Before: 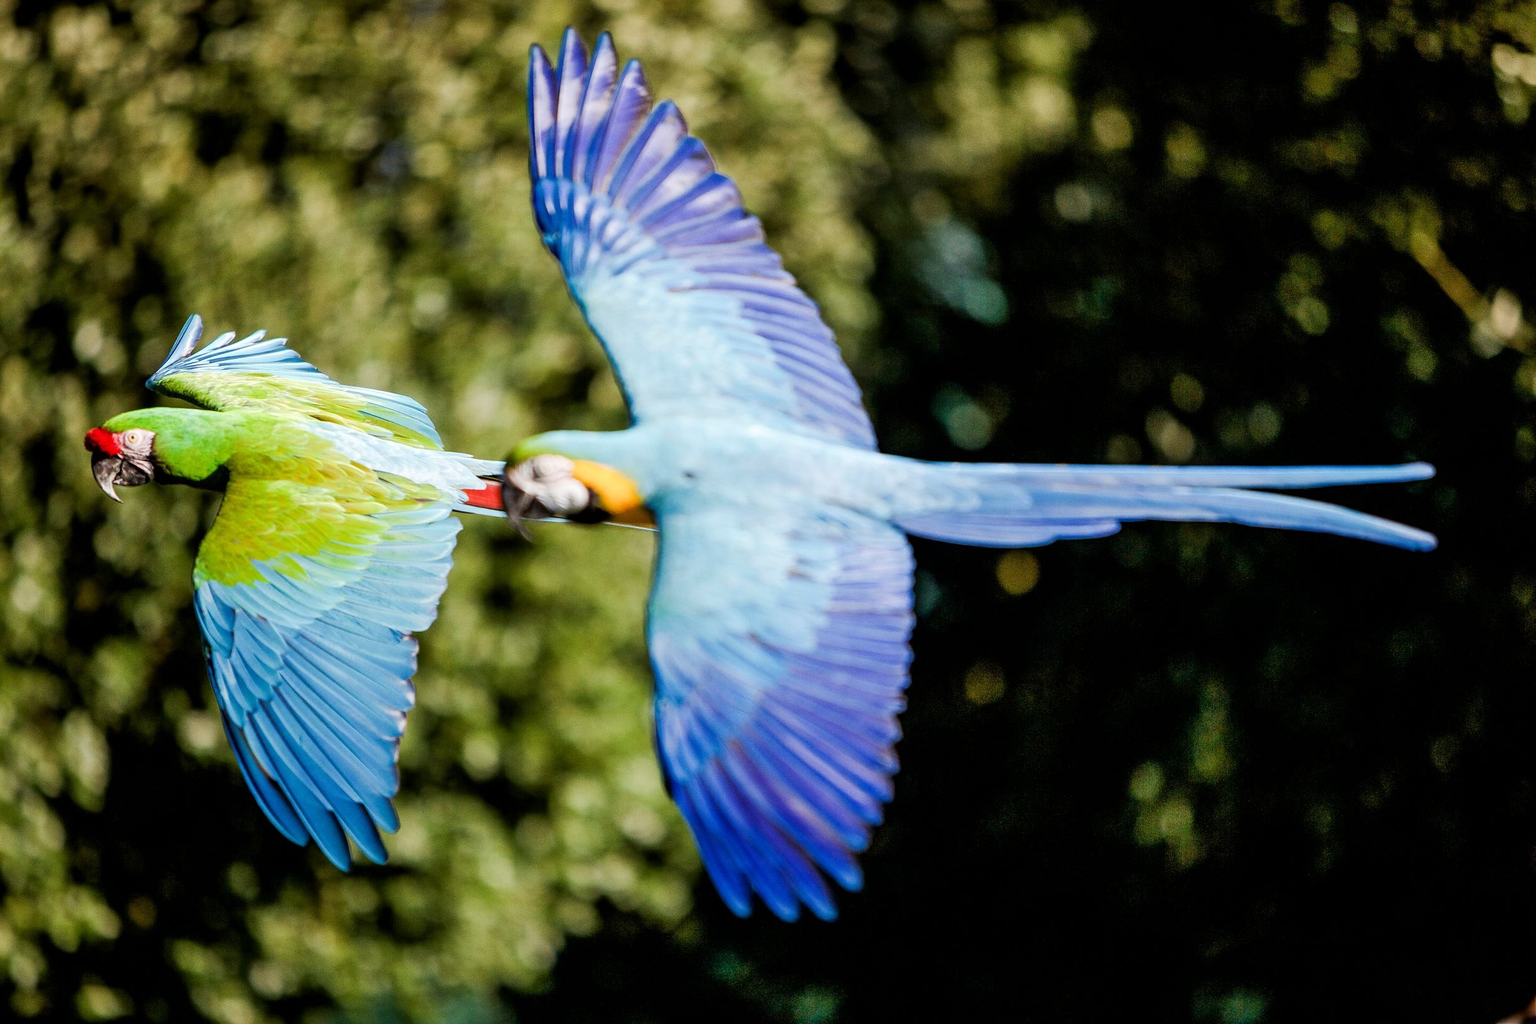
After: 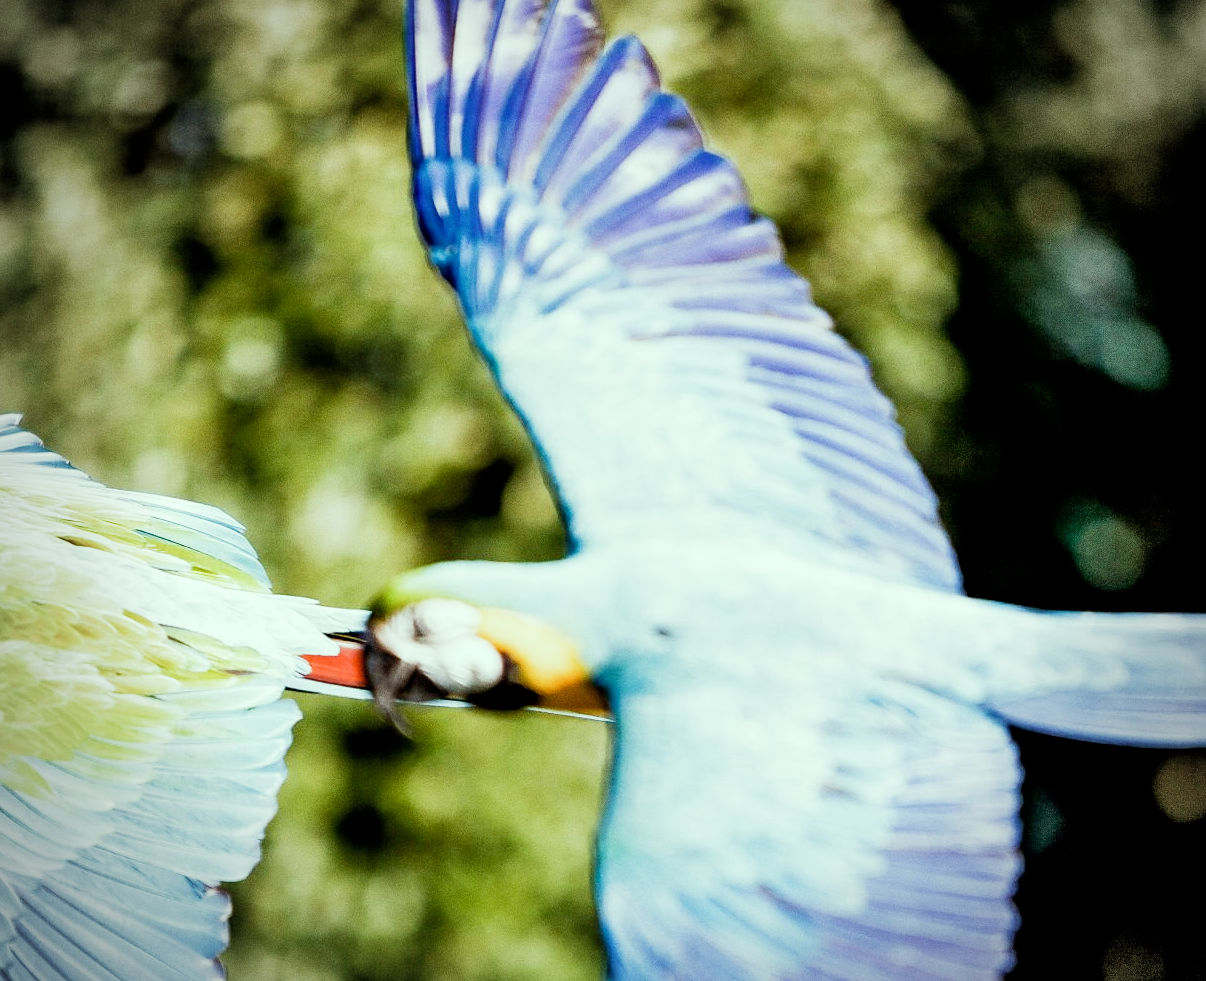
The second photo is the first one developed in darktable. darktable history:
contrast brightness saturation: saturation -0.17
exposure: black level correction 0, compensate exposure bias true, compensate highlight preservation false
vignetting: fall-off start 71.74%
filmic rgb: middle gray luminance 12.74%, black relative exposure -10.13 EV, white relative exposure 3.47 EV, threshold 6 EV, target black luminance 0%, hardness 5.74, latitude 44.69%, contrast 1.221, highlights saturation mix 5%, shadows ↔ highlights balance 26.78%, add noise in highlights 0, preserve chrominance no, color science v3 (2019), use custom middle-gray values true, iterations of high-quality reconstruction 0, contrast in highlights soft, enable highlight reconstruction true
color correction: highlights a* -8, highlights b* 3.1
crop: left 17.835%, top 7.675%, right 32.881%, bottom 32.213%
